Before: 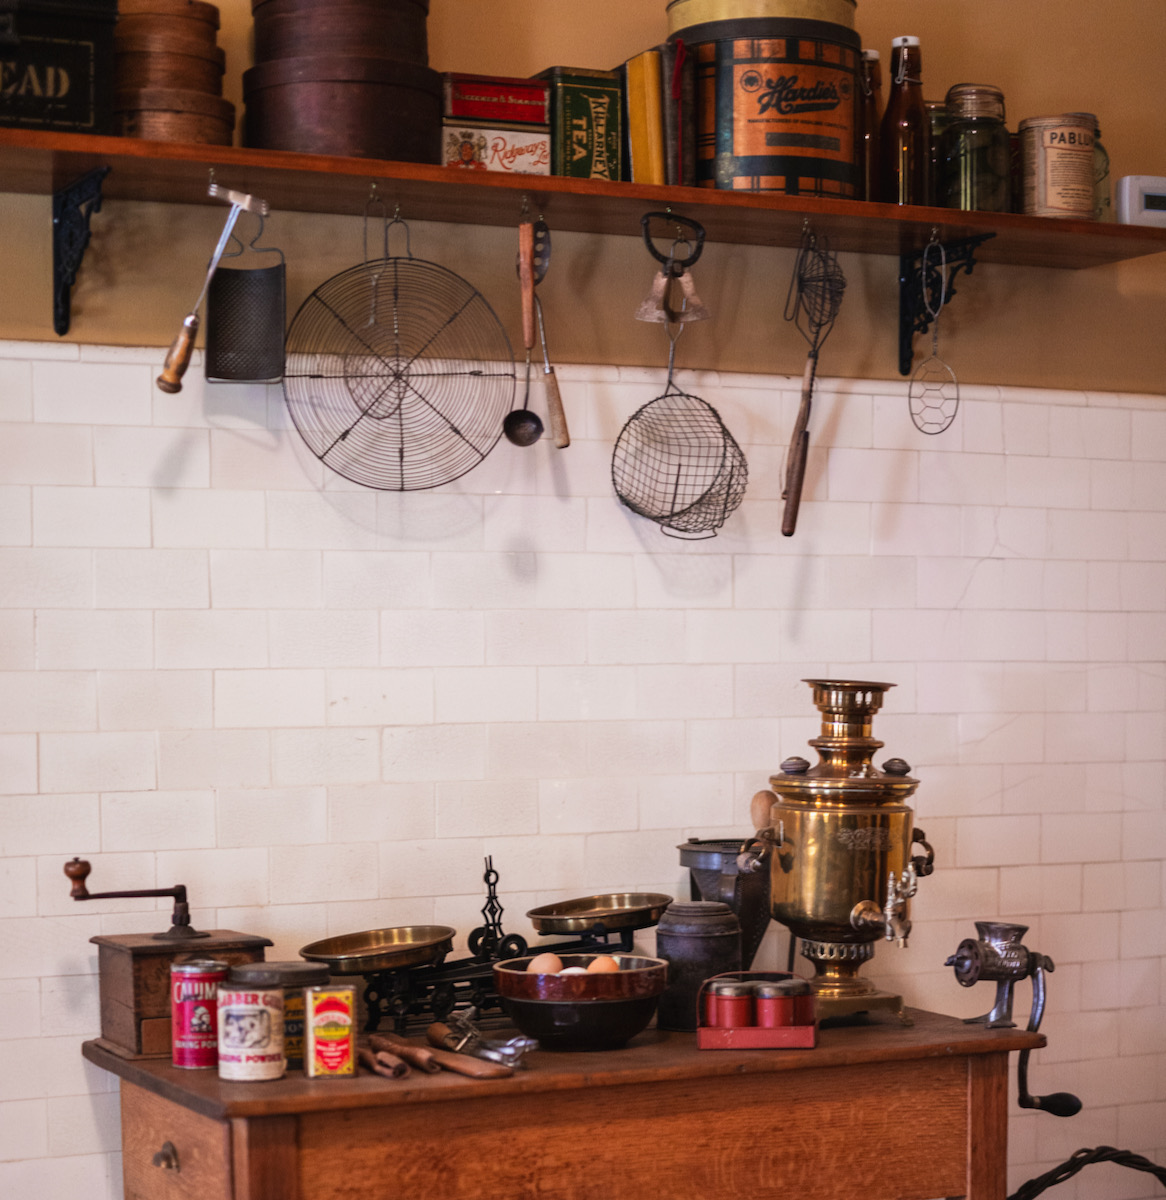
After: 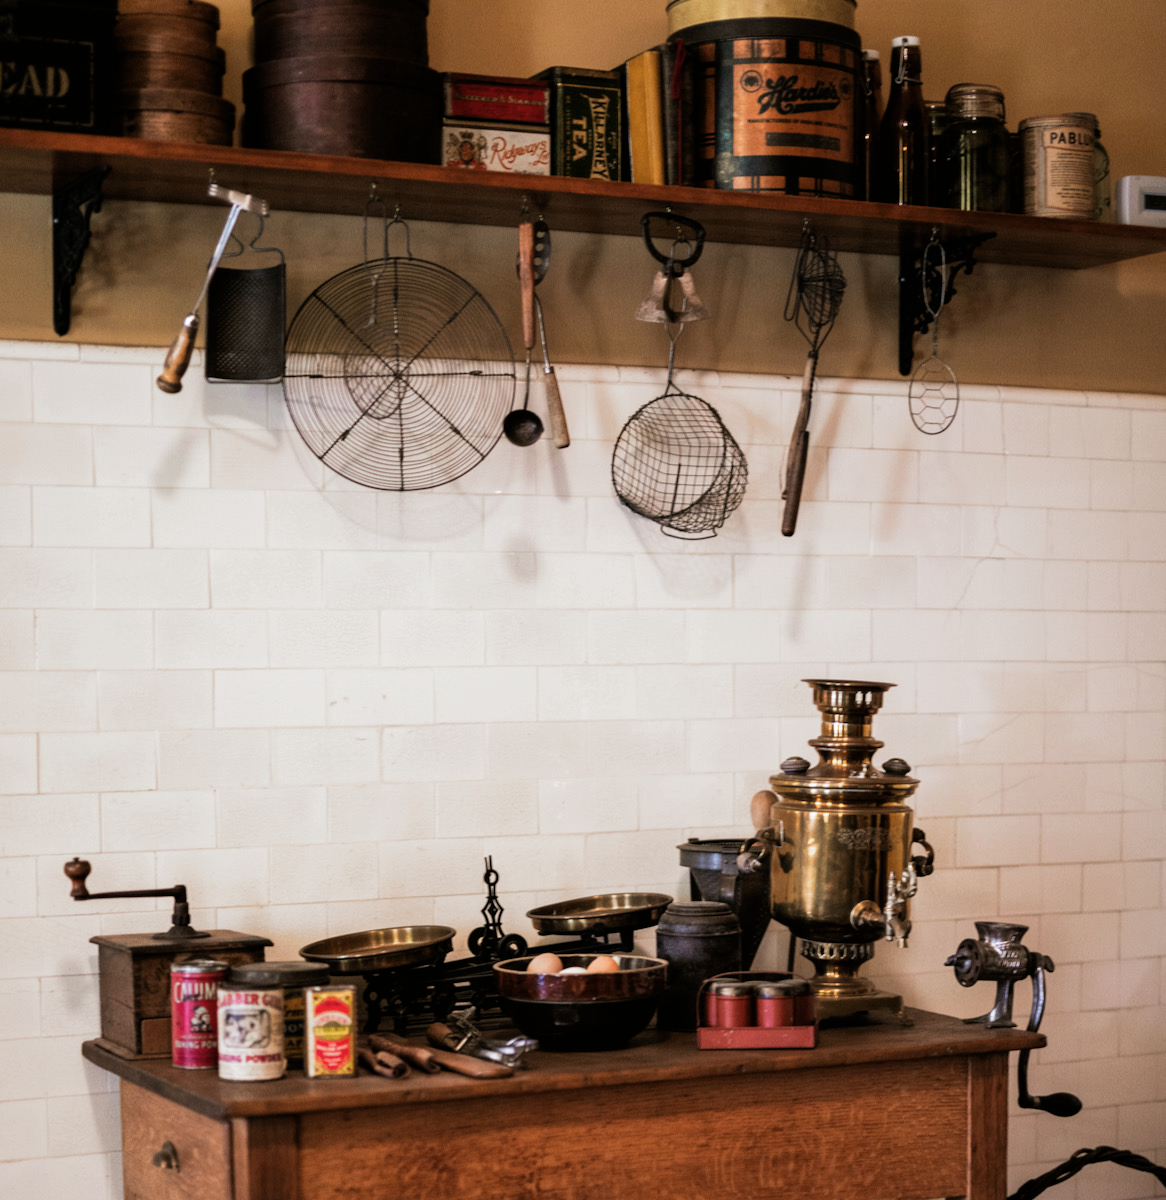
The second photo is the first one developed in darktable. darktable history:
color balance: mode lift, gamma, gain (sRGB), lift [1.04, 1, 1, 0.97], gamma [1.01, 1, 1, 0.97], gain [0.96, 1, 1, 0.97]
filmic rgb: black relative exposure -8.2 EV, white relative exposure 2.2 EV, threshold 3 EV, hardness 7.11, latitude 75%, contrast 1.325, highlights saturation mix -2%, shadows ↔ highlights balance 30%, preserve chrominance RGB euclidean norm, color science v5 (2021), contrast in shadows safe, contrast in highlights safe, enable highlight reconstruction true
